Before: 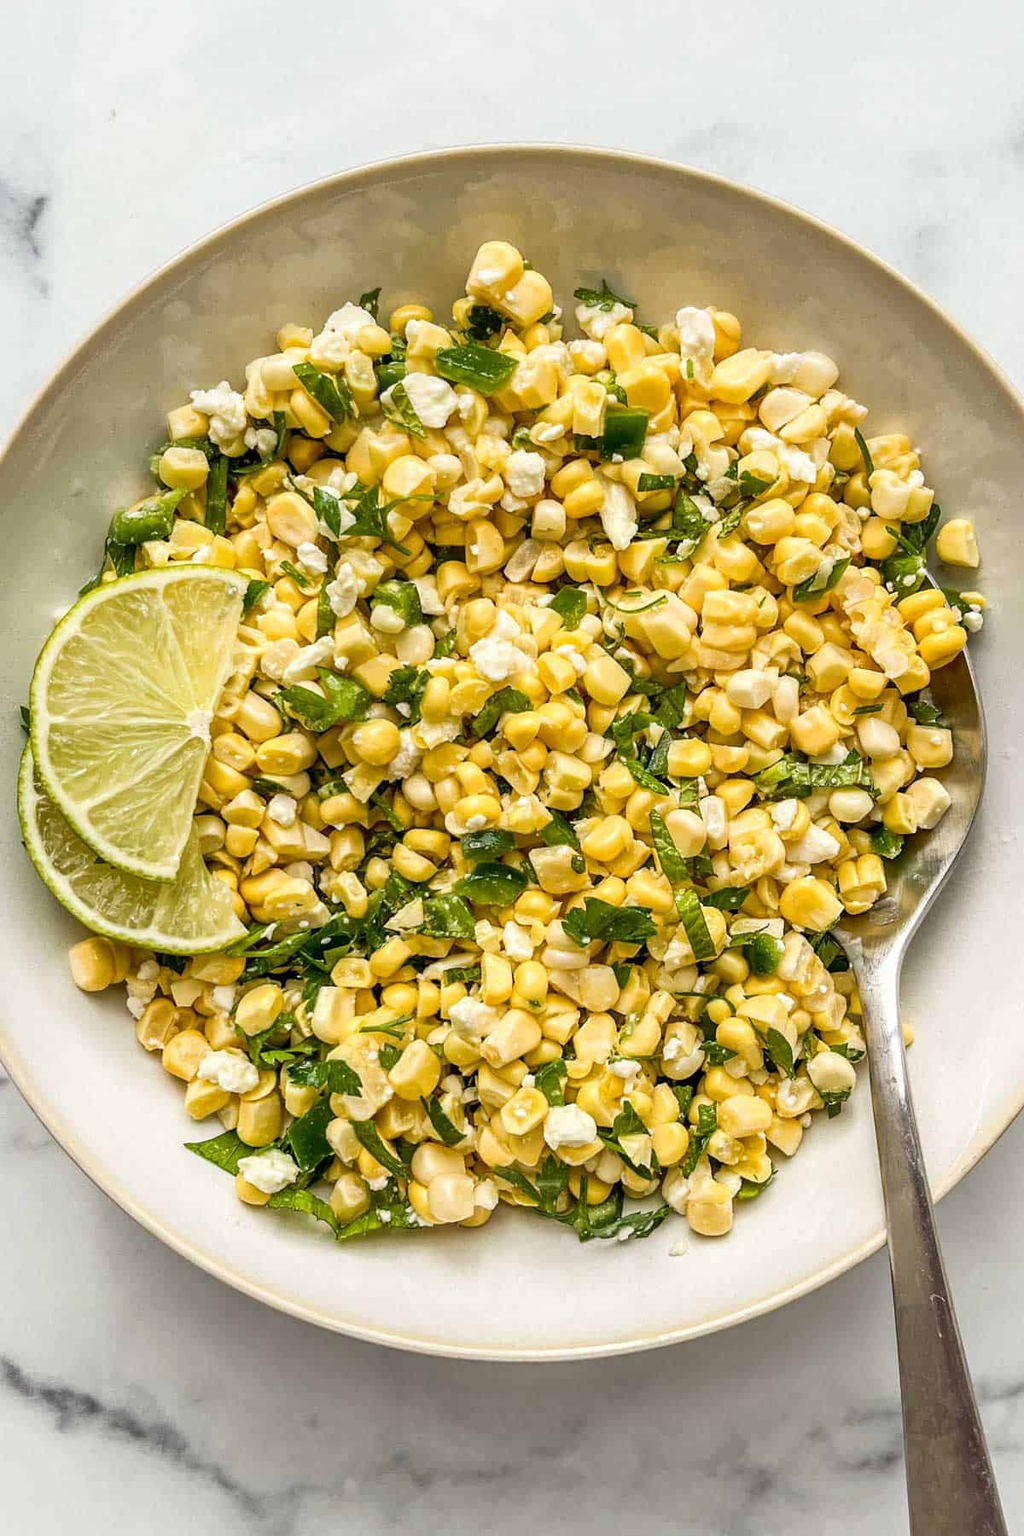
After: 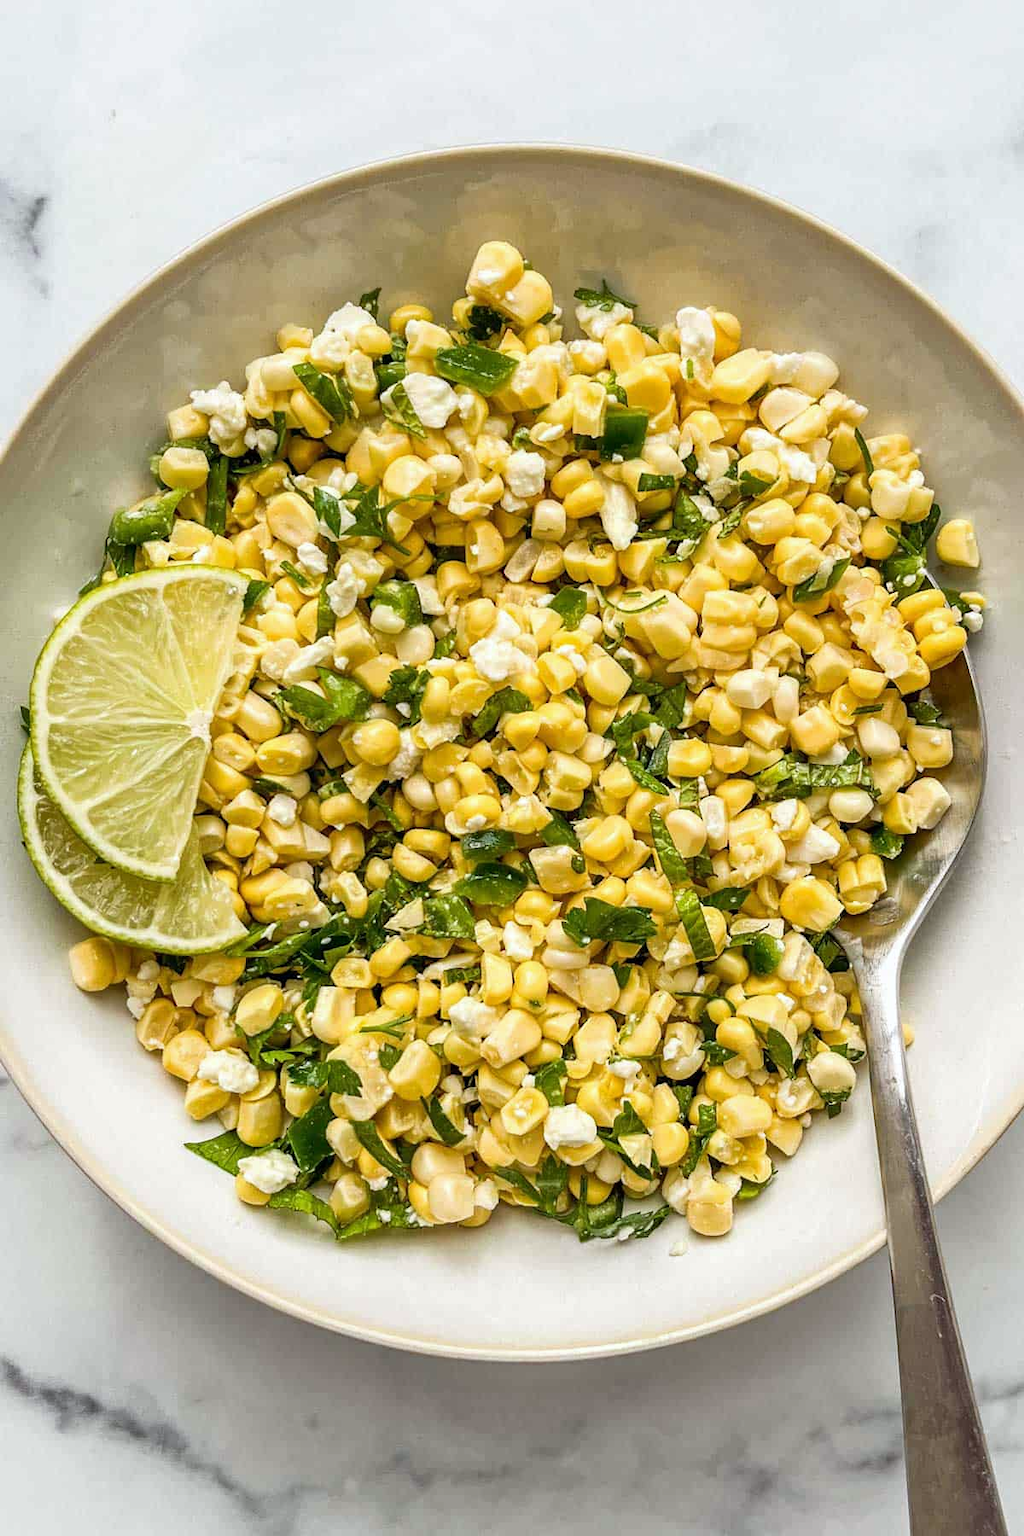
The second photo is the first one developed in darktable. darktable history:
white balance: red 0.988, blue 1.017
color correction: highlights a* -0.182, highlights b* -0.124
